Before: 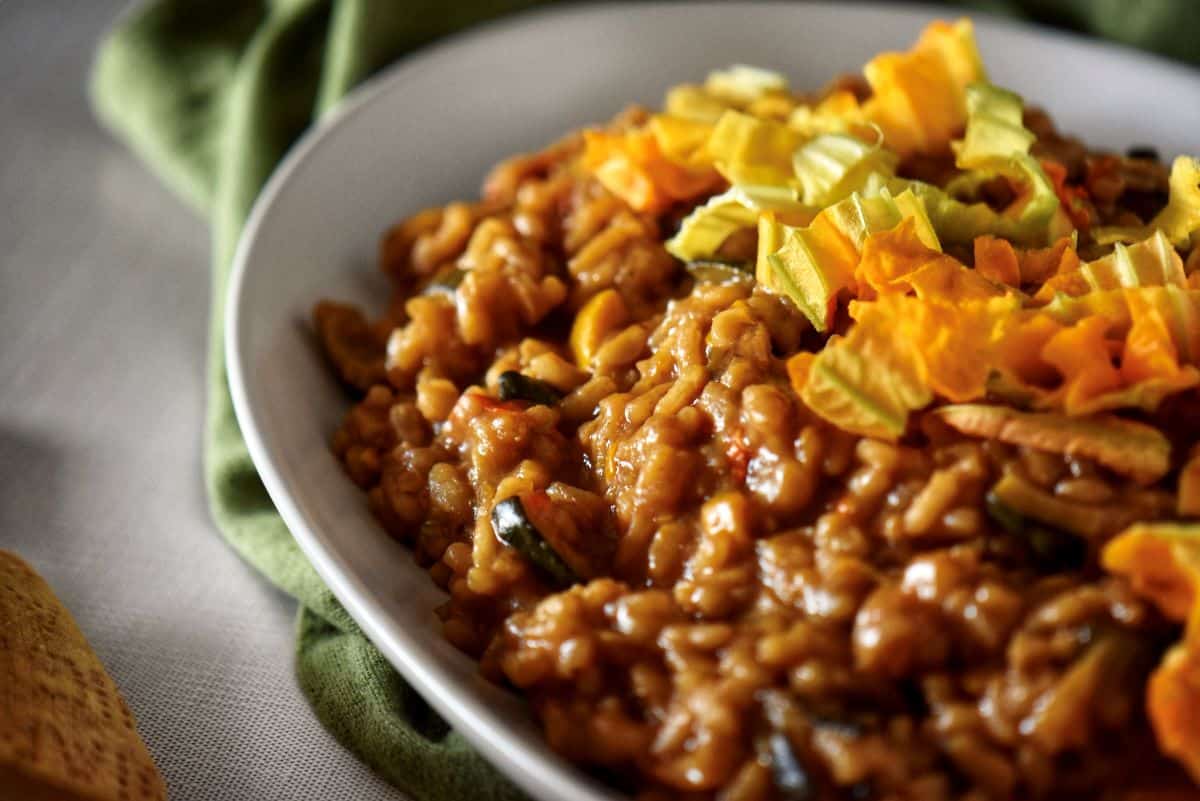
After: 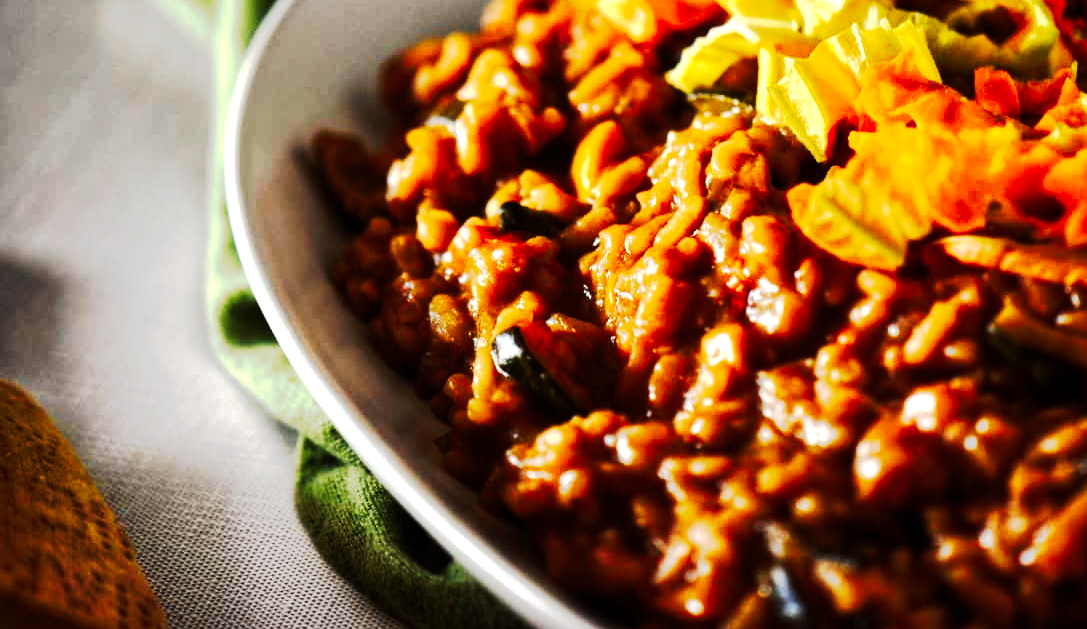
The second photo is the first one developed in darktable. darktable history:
crop: top 21.22%, right 9.388%, bottom 0.241%
exposure: black level correction 0.001, exposure 0.498 EV, compensate exposure bias true, compensate highlight preservation false
tone curve: curves: ch0 [(0, 0) (0.003, 0.006) (0.011, 0.006) (0.025, 0.008) (0.044, 0.014) (0.069, 0.02) (0.1, 0.025) (0.136, 0.037) (0.177, 0.053) (0.224, 0.086) (0.277, 0.13) (0.335, 0.189) (0.399, 0.253) (0.468, 0.375) (0.543, 0.521) (0.623, 0.671) (0.709, 0.789) (0.801, 0.841) (0.898, 0.889) (1, 1)], preserve colors none
